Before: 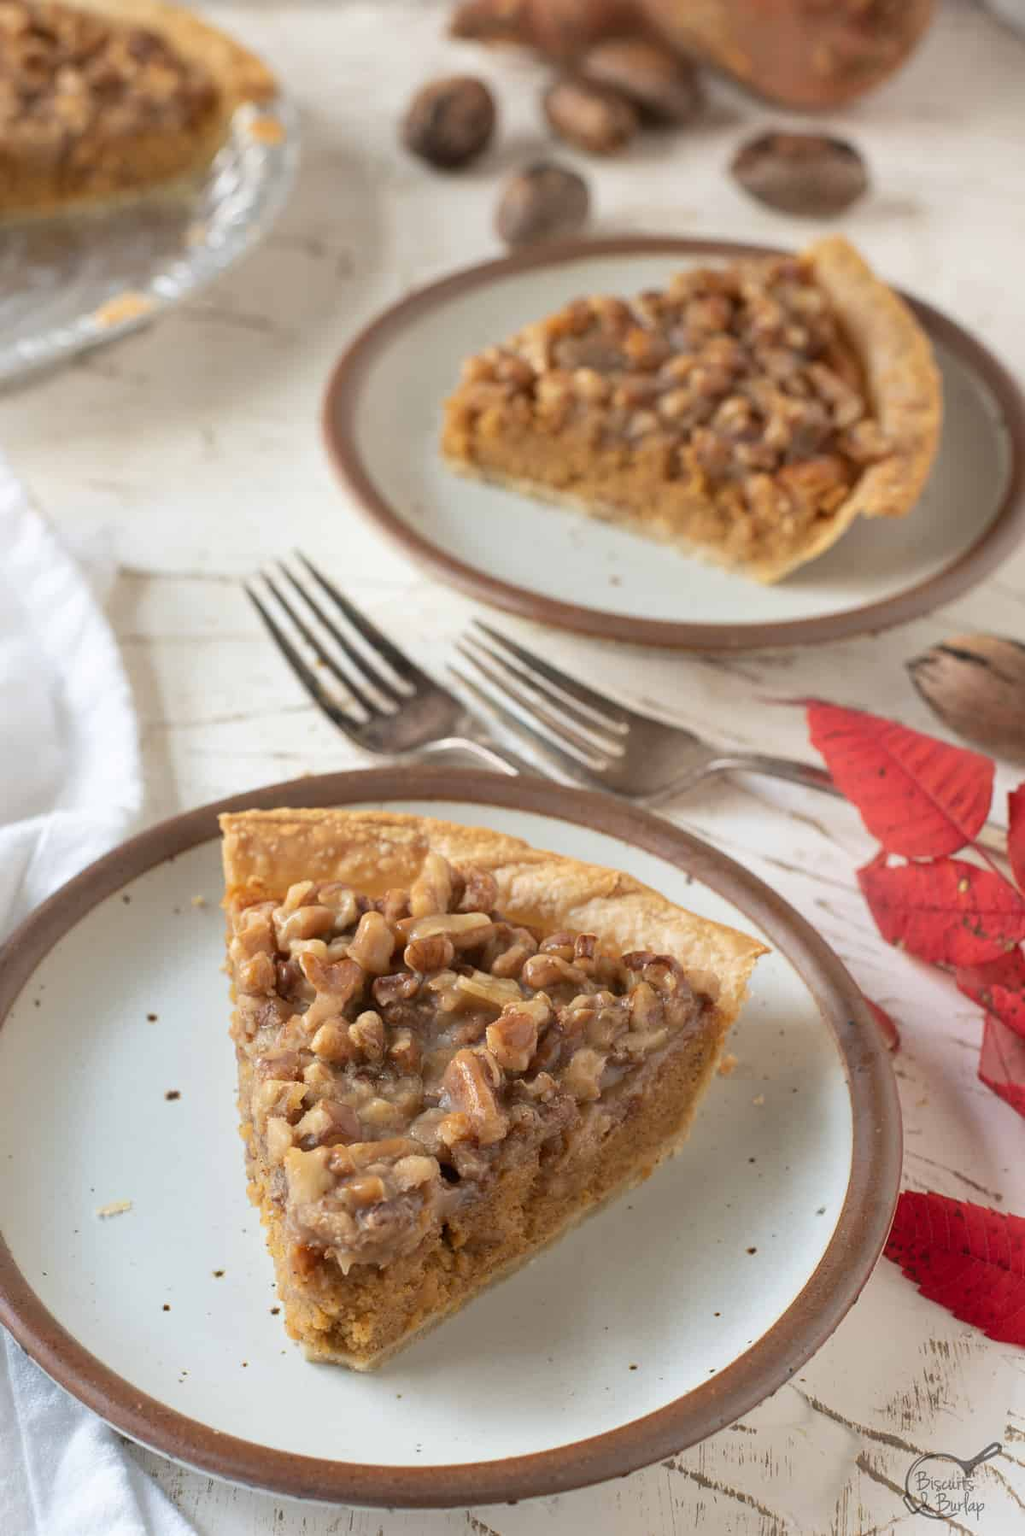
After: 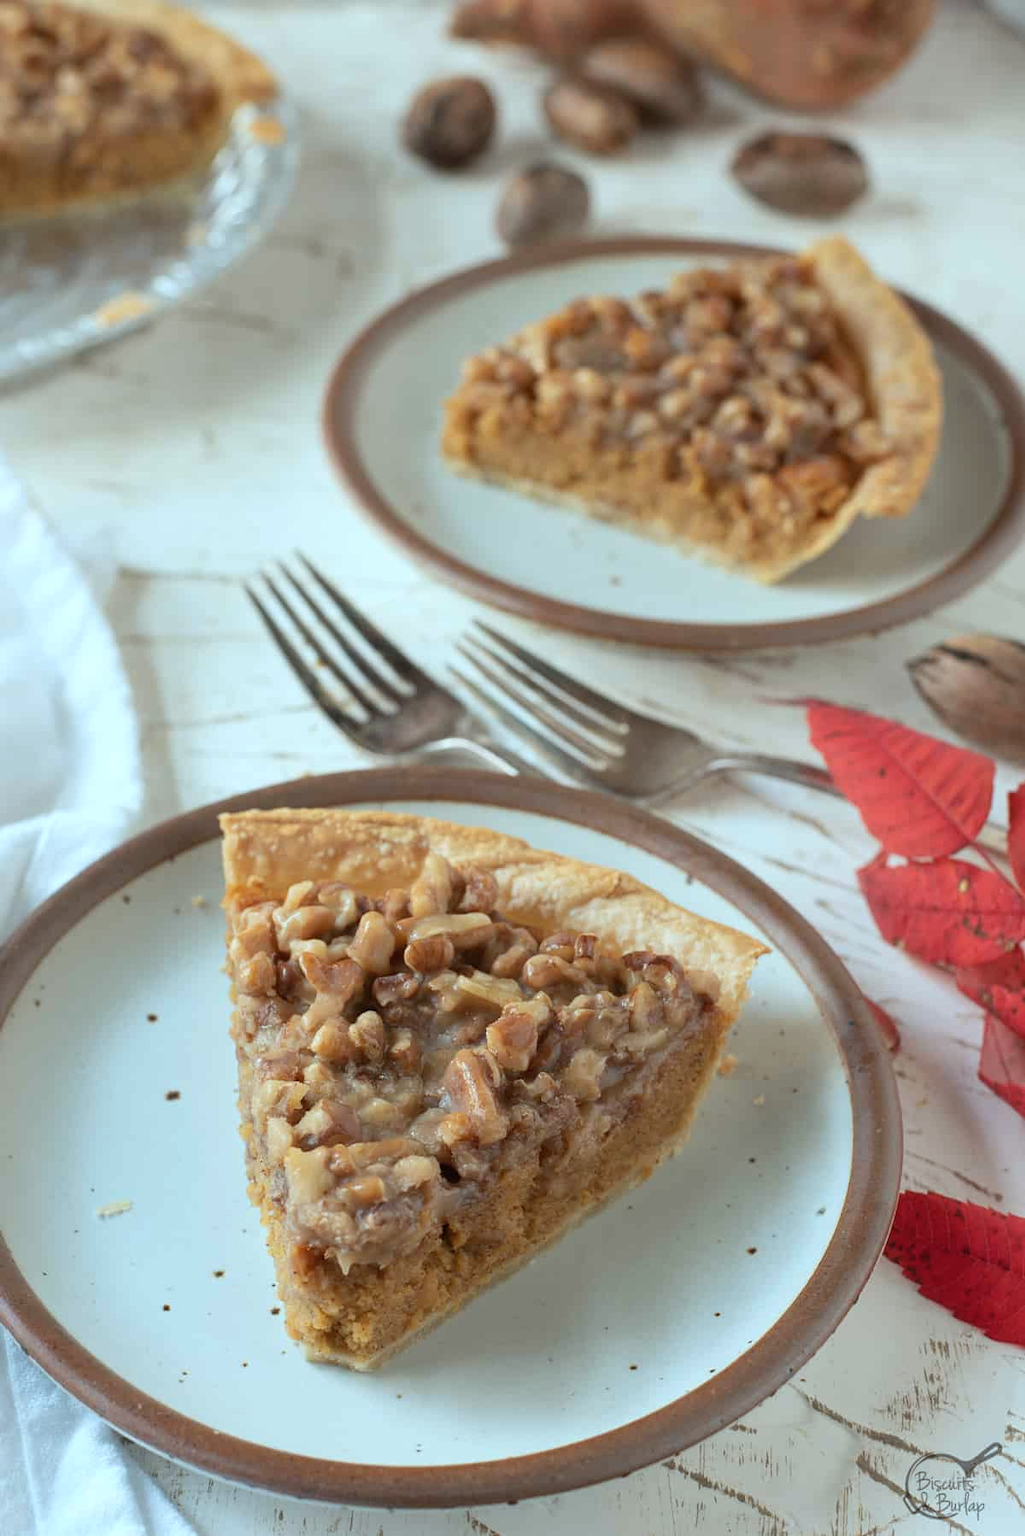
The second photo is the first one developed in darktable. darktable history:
color correction: highlights a* -10.18, highlights b* -9.71
